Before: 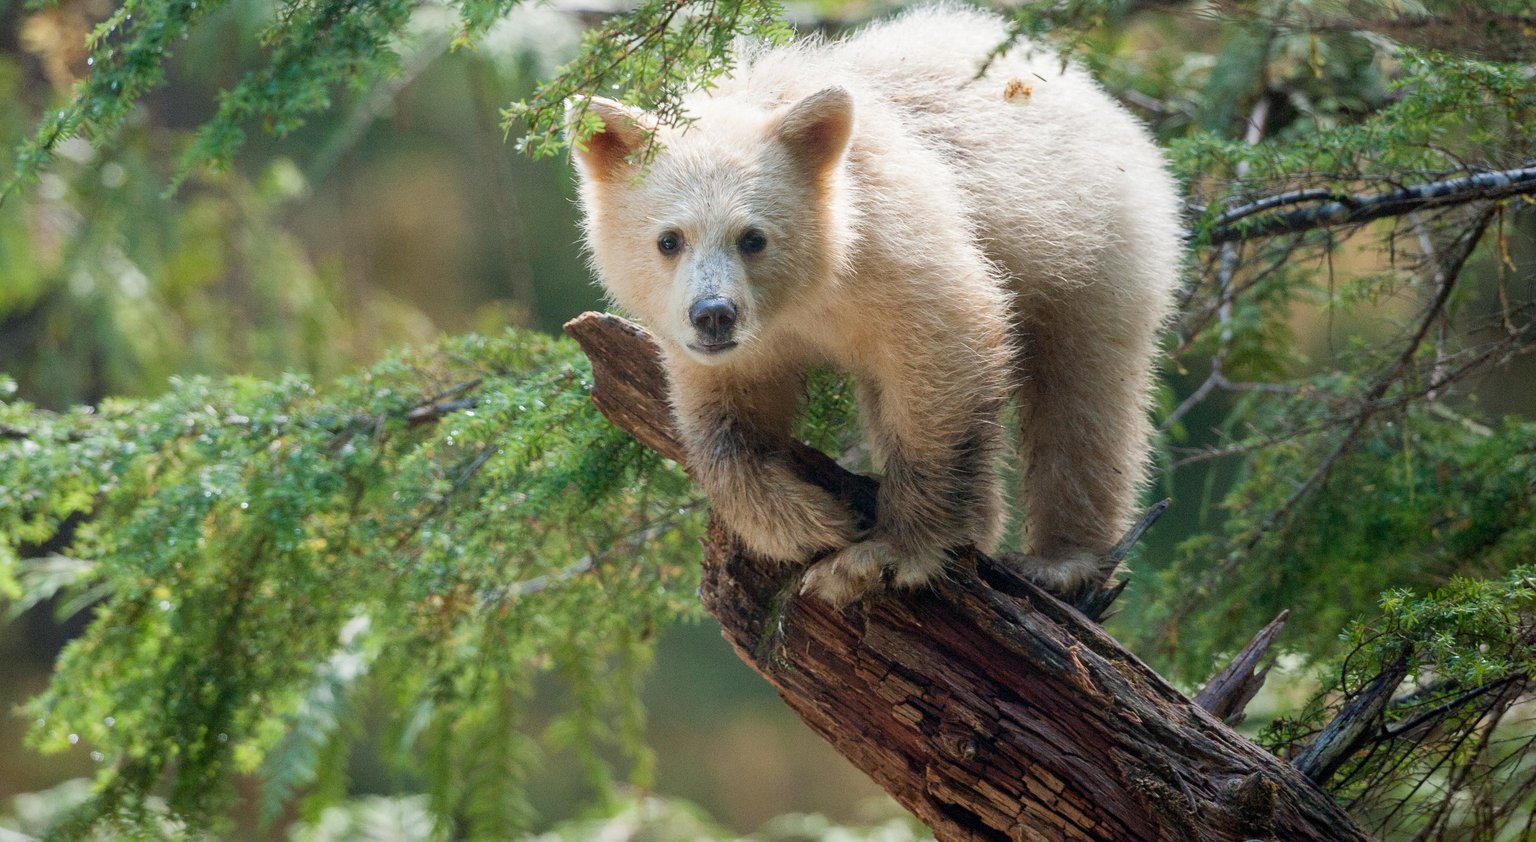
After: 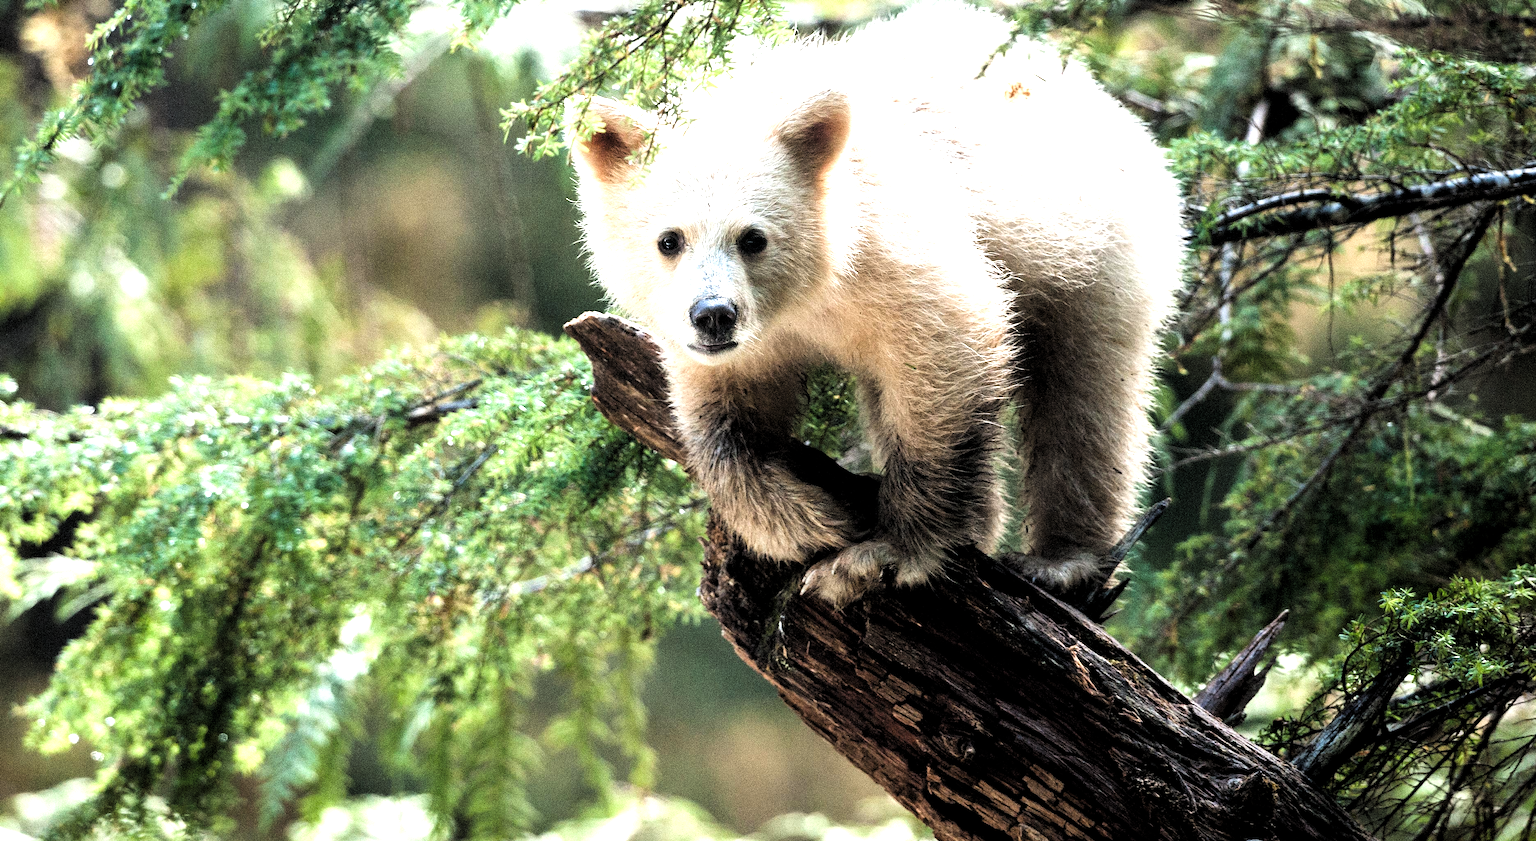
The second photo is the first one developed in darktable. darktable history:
exposure: black level correction 0, exposure 0.499 EV, compensate exposure bias true, compensate highlight preservation false
filmic rgb: black relative exposure -5.09 EV, white relative exposure 3.99 EV, hardness 2.9, contrast 1.3, color science v4 (2020)
levels: levels [0.044, 0.475, 0.791]
tone equalizer: on, module defaults
